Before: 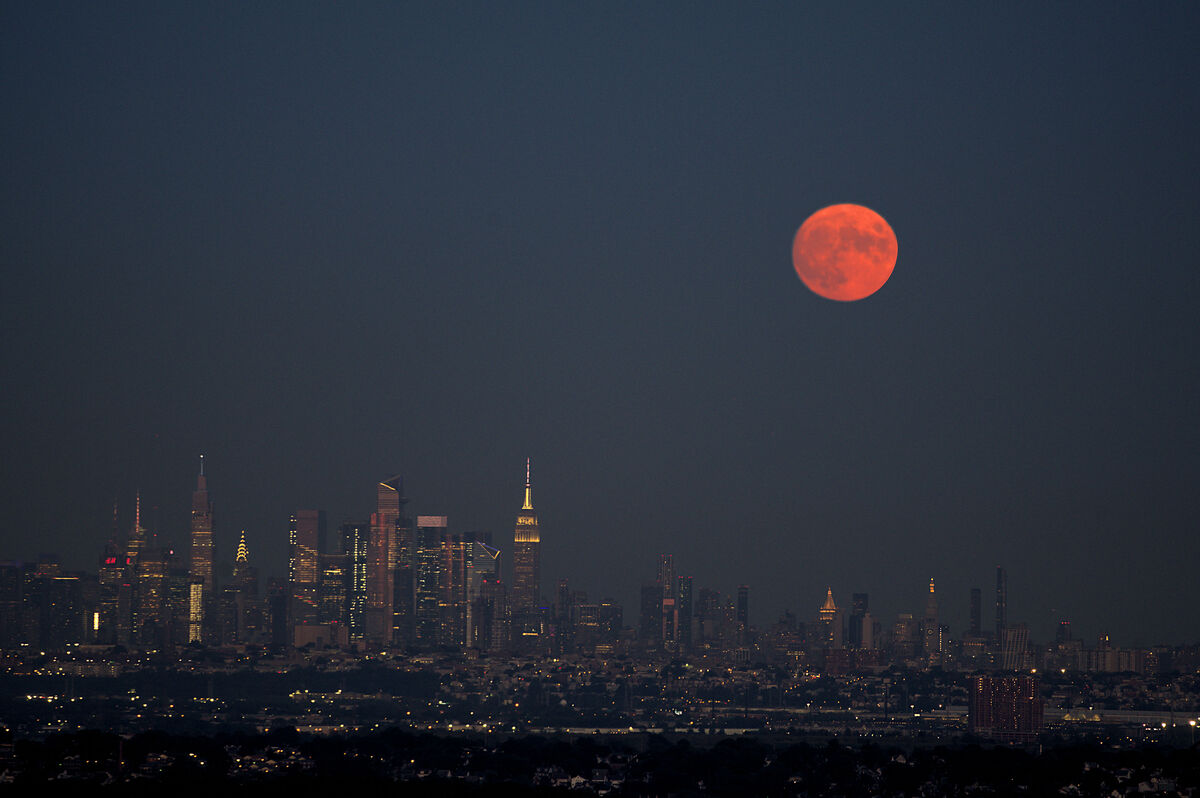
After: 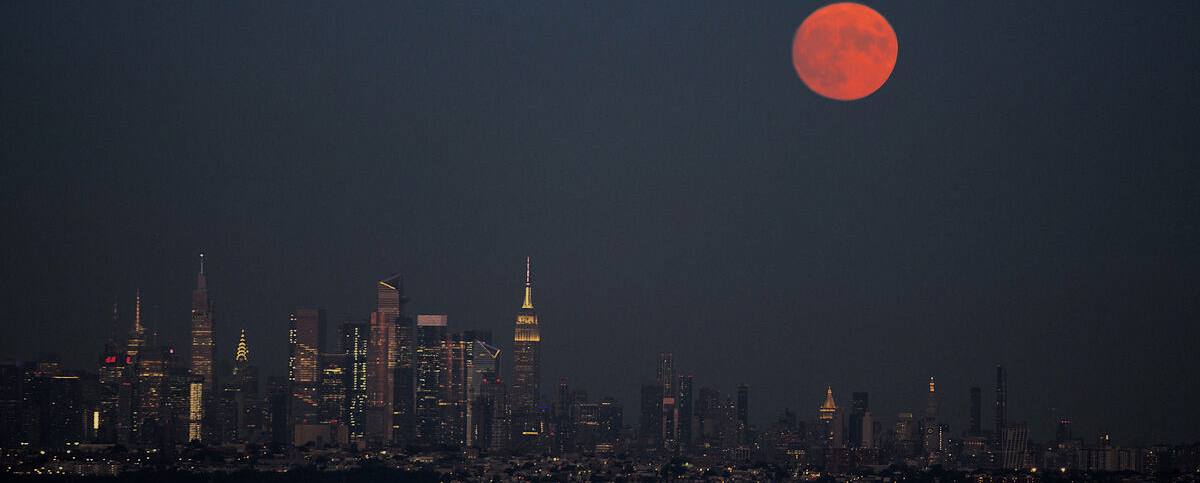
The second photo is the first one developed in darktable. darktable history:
filmic rgb: black relative exposure -7.65 EV, white relative exposure 4.56 EV, threshold 3 EV, hardness 3.61, color science v6 (2022), enable highlight reconstruction true
crop and rotate: top 25.406%, bottom 13.972%
